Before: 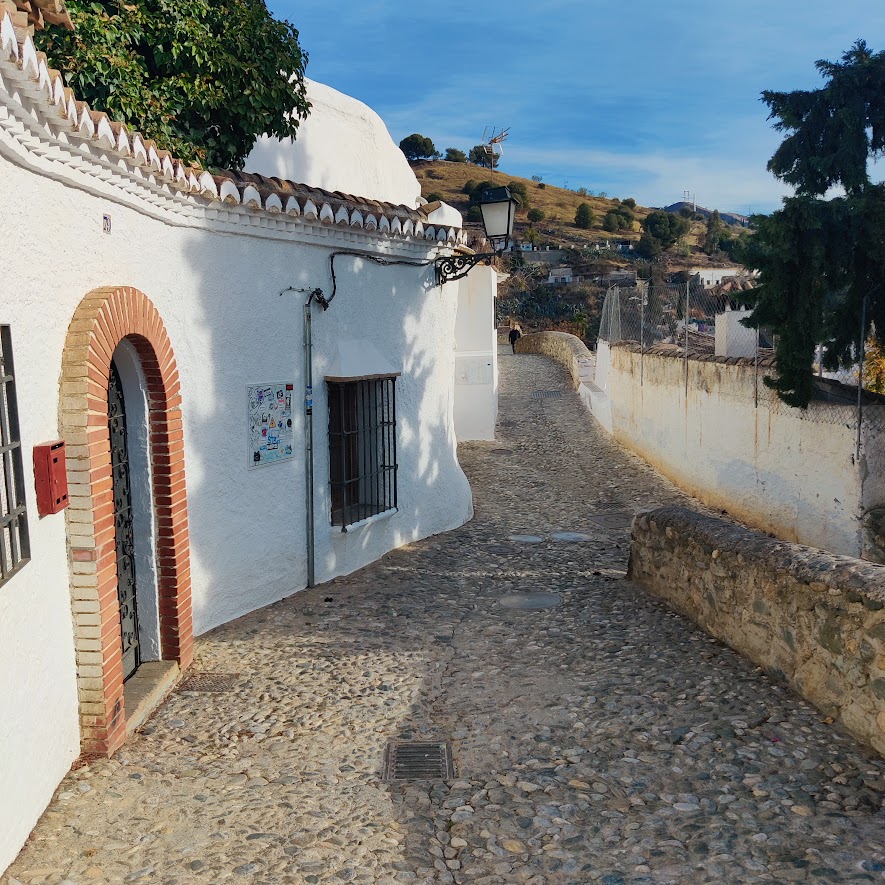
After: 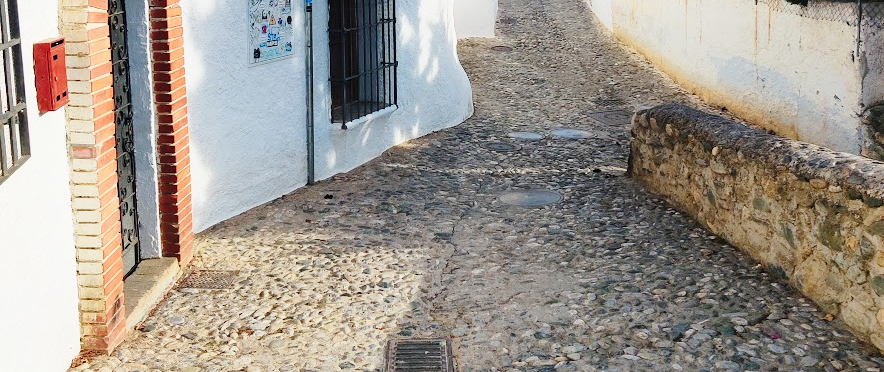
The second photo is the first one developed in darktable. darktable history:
base curve: curves: ch0 [(0, 0) (0.028, 0.03) (0.121, 0.232) (0.46, 0.748) (0.859, 0.968) (1, 1)], preserve colors none
crop: top 45.551%, bottom 12.262%
